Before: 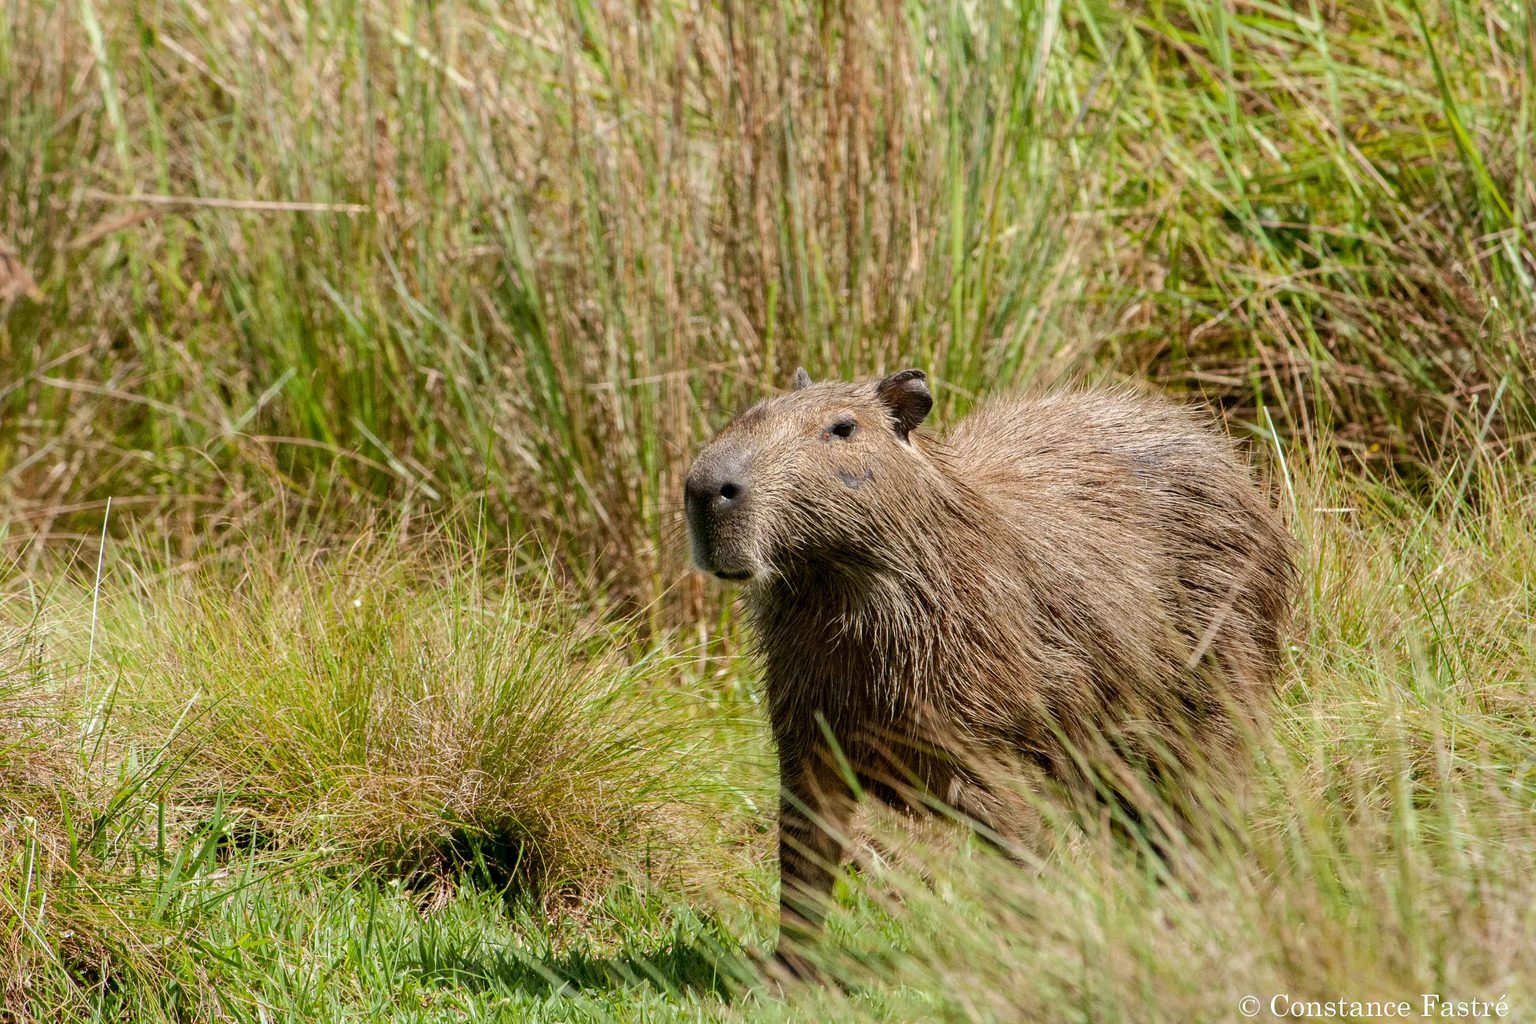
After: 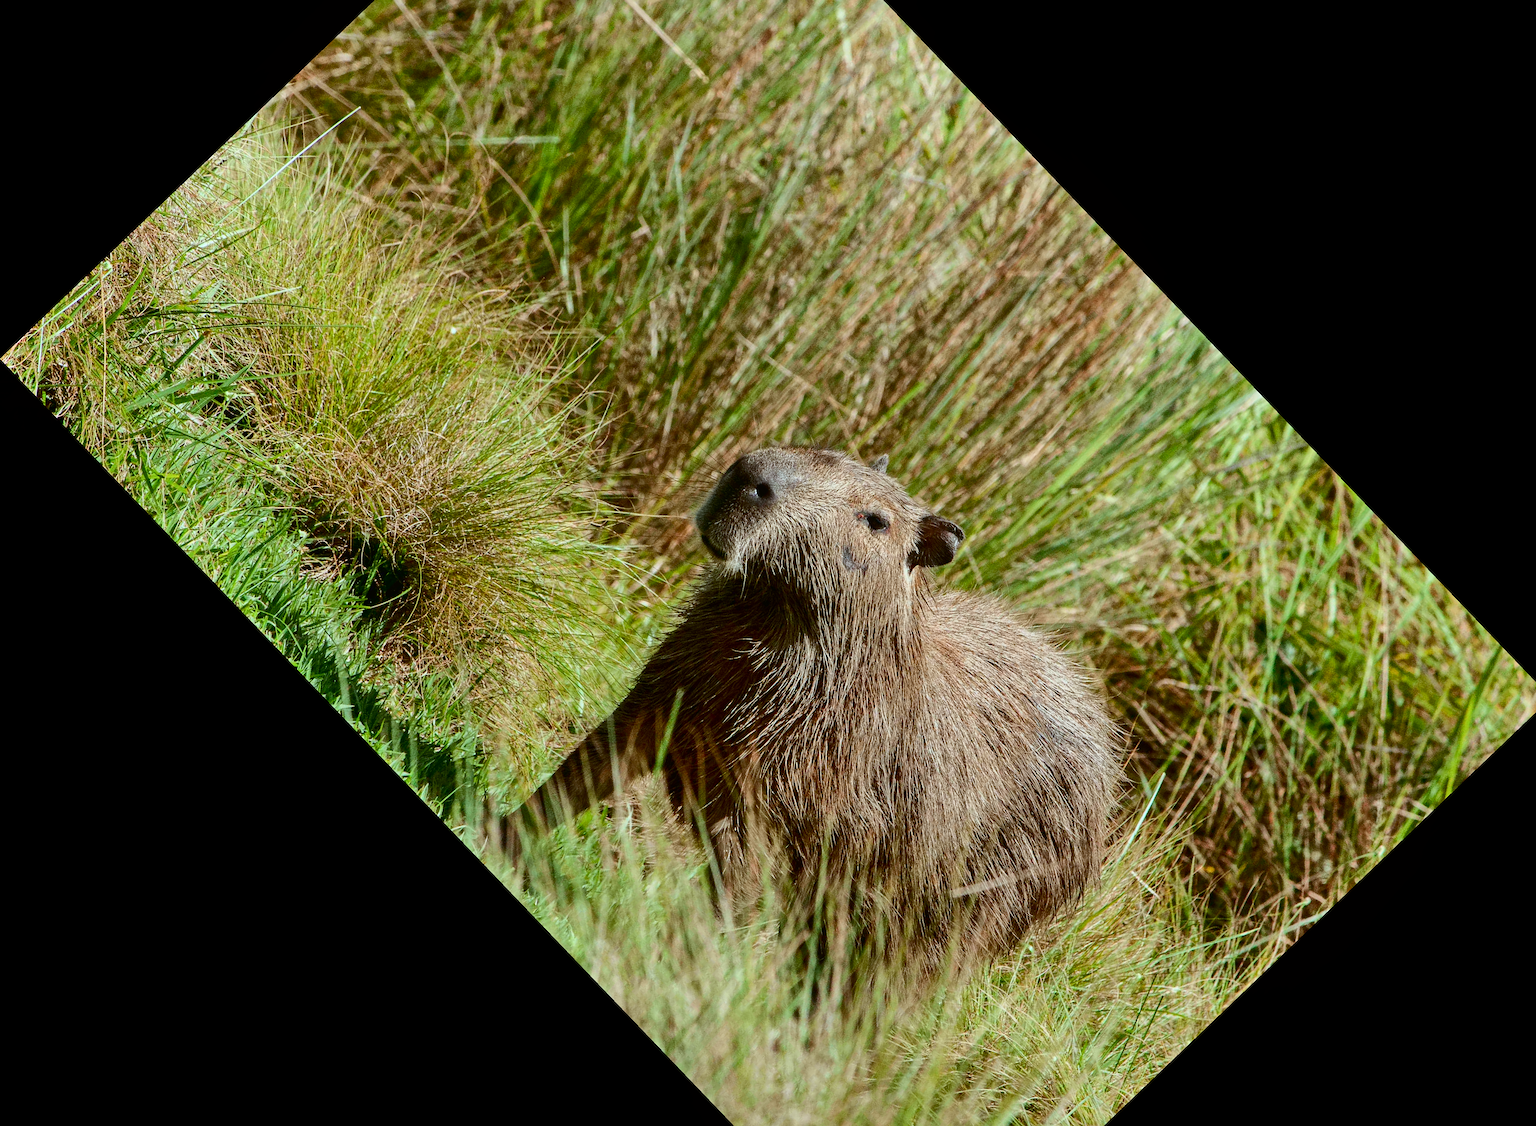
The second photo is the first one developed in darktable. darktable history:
contrast brightness saturation: contrast 0.21, brightness -0.11, saturation 0.21
sharpen: amount 0.2
color correction: highlights a* -9.73, highlights b* -21.22
crop and rotate: angle -46.26°, top 16.234%, right 0.912%, bottom 11.704%
white balance: red 1.029, blue 0.92
rotate and perspective: rotation -2.12°, lens shift (vertical) 0.009, lens shift (horizontal) -0.008, automatic cropping original format, crop left 0.036, crop right 0.964, crop top 0.05, crop bottom 0.959
contrast equalizer: octaves 7, y [[0.6 ×6], [0.55 ×6], [0 ×6], [0 ×6], [0 ×6]], mix -0.3
shadows and highlights: soften with gaussian
